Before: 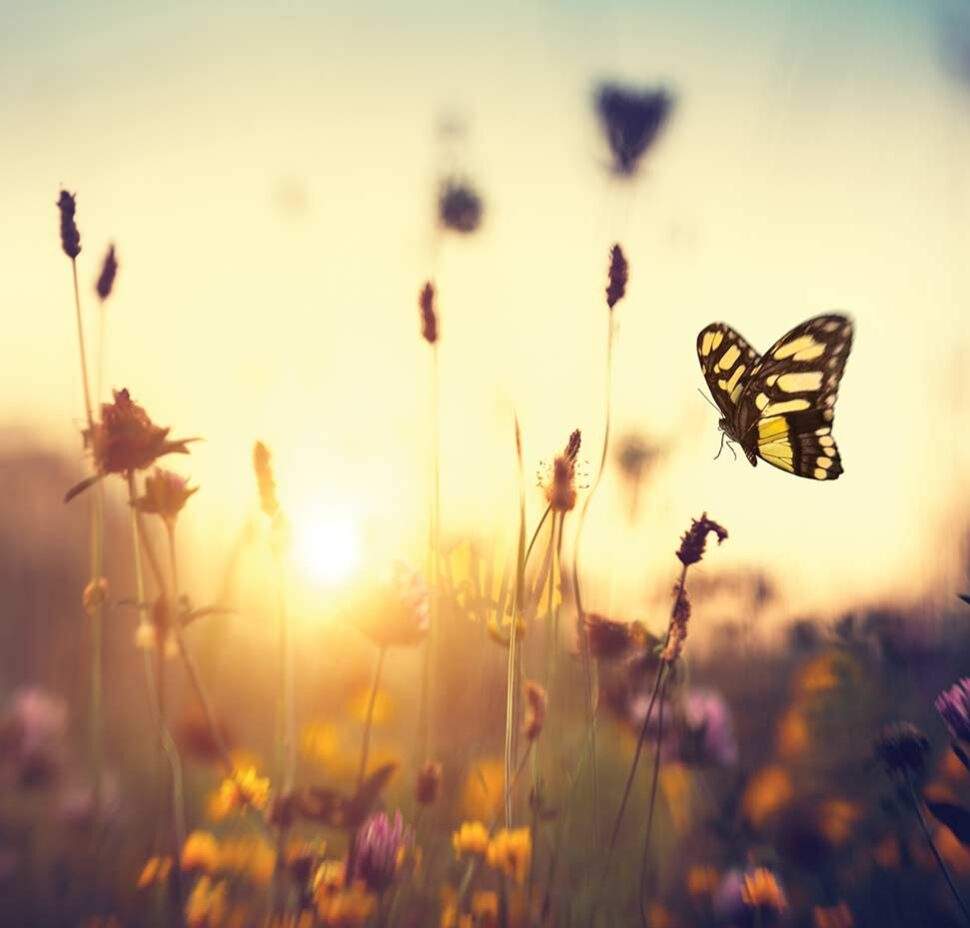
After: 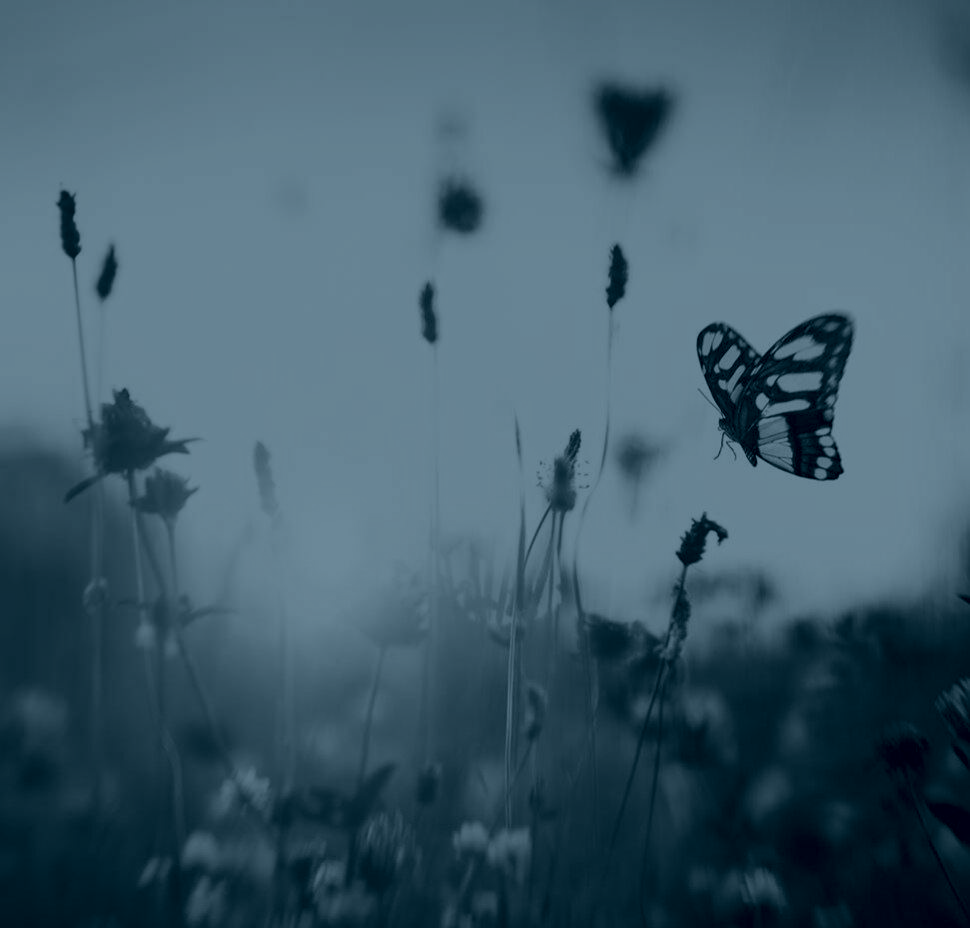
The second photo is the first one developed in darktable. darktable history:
colorize: hue 194.4°, saturation 29%, source mix 61.75%, lightness 3.98%, version 1
rgb levels: preserve colors max RGB
